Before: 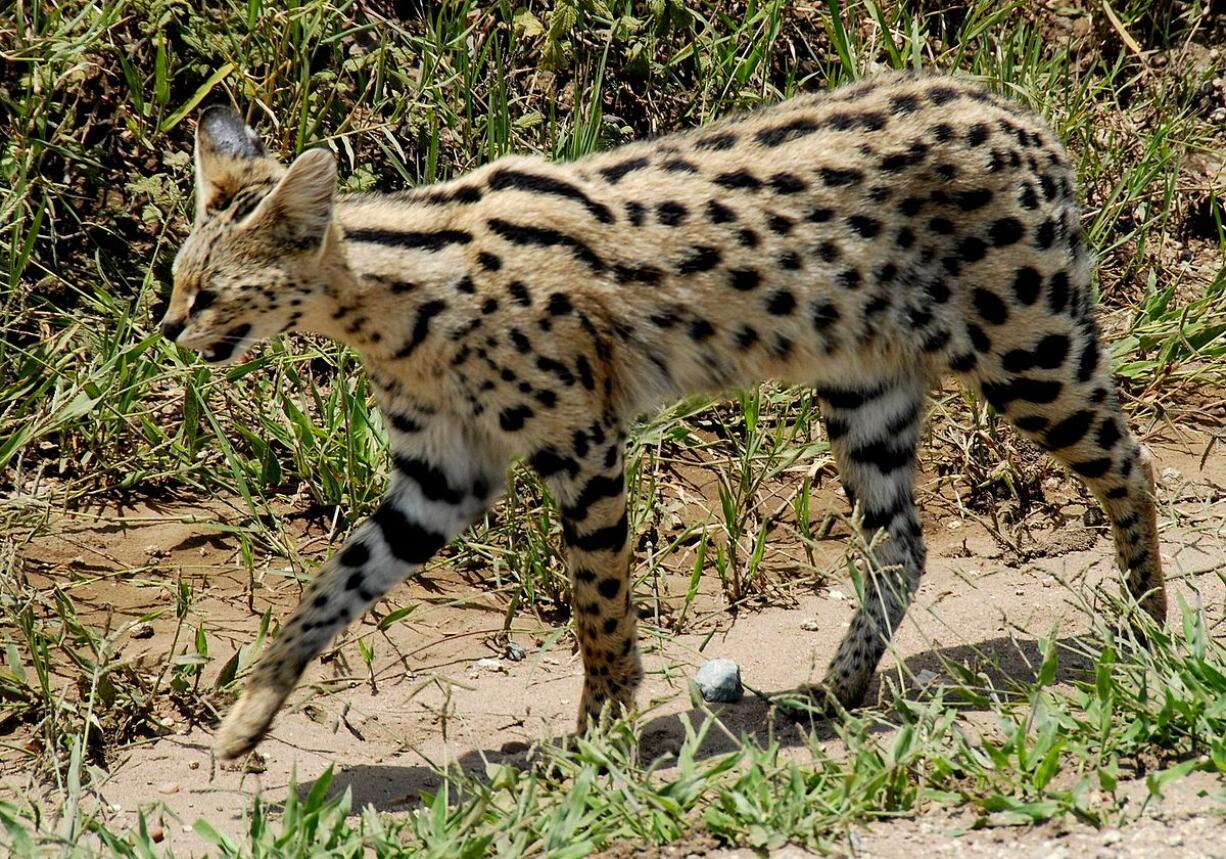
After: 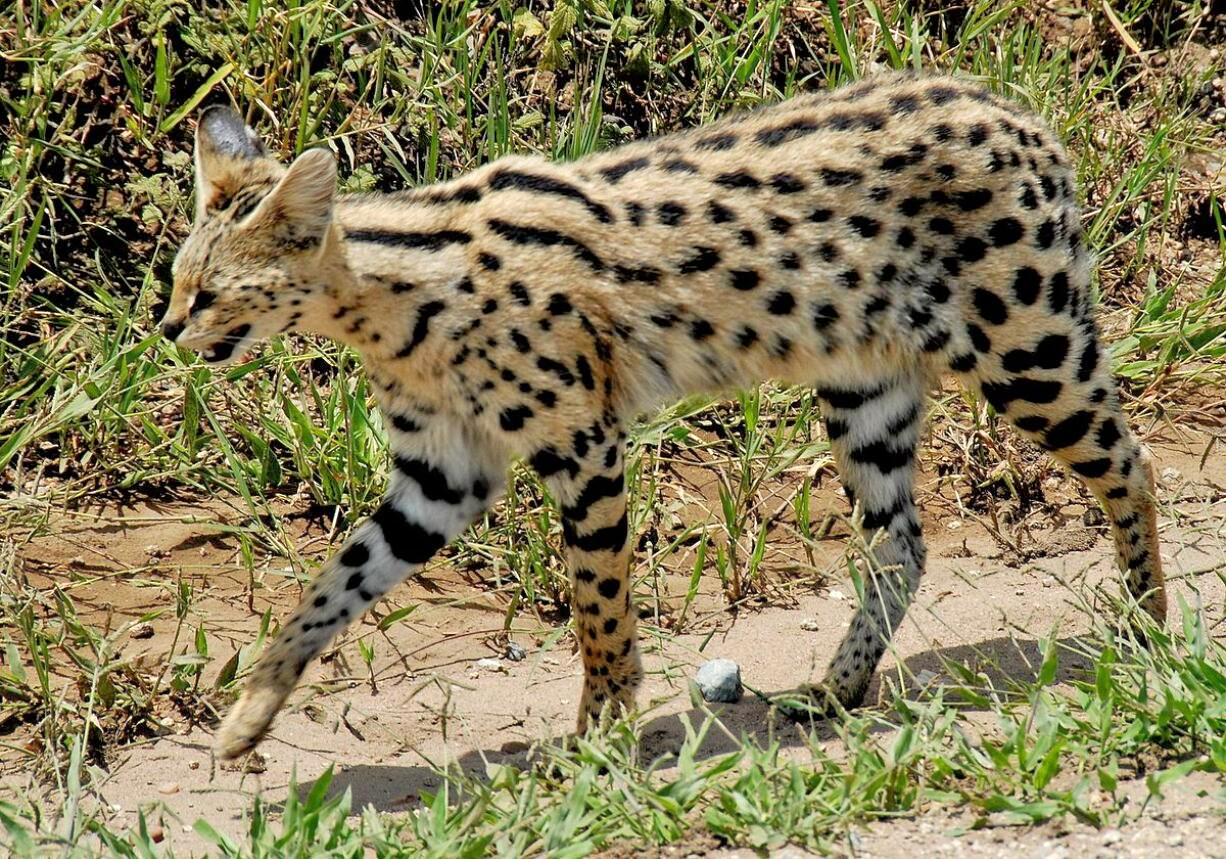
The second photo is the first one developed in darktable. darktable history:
tone equalizer: -7 EV 0.154 EV, -6 EV 0.6 EV, -5 EV 1.15 EV, -4 EV 1.31 EV, -3 EV 1.17 EV, -2 EV 0.6 EV, -1 EV 0.161 EV
